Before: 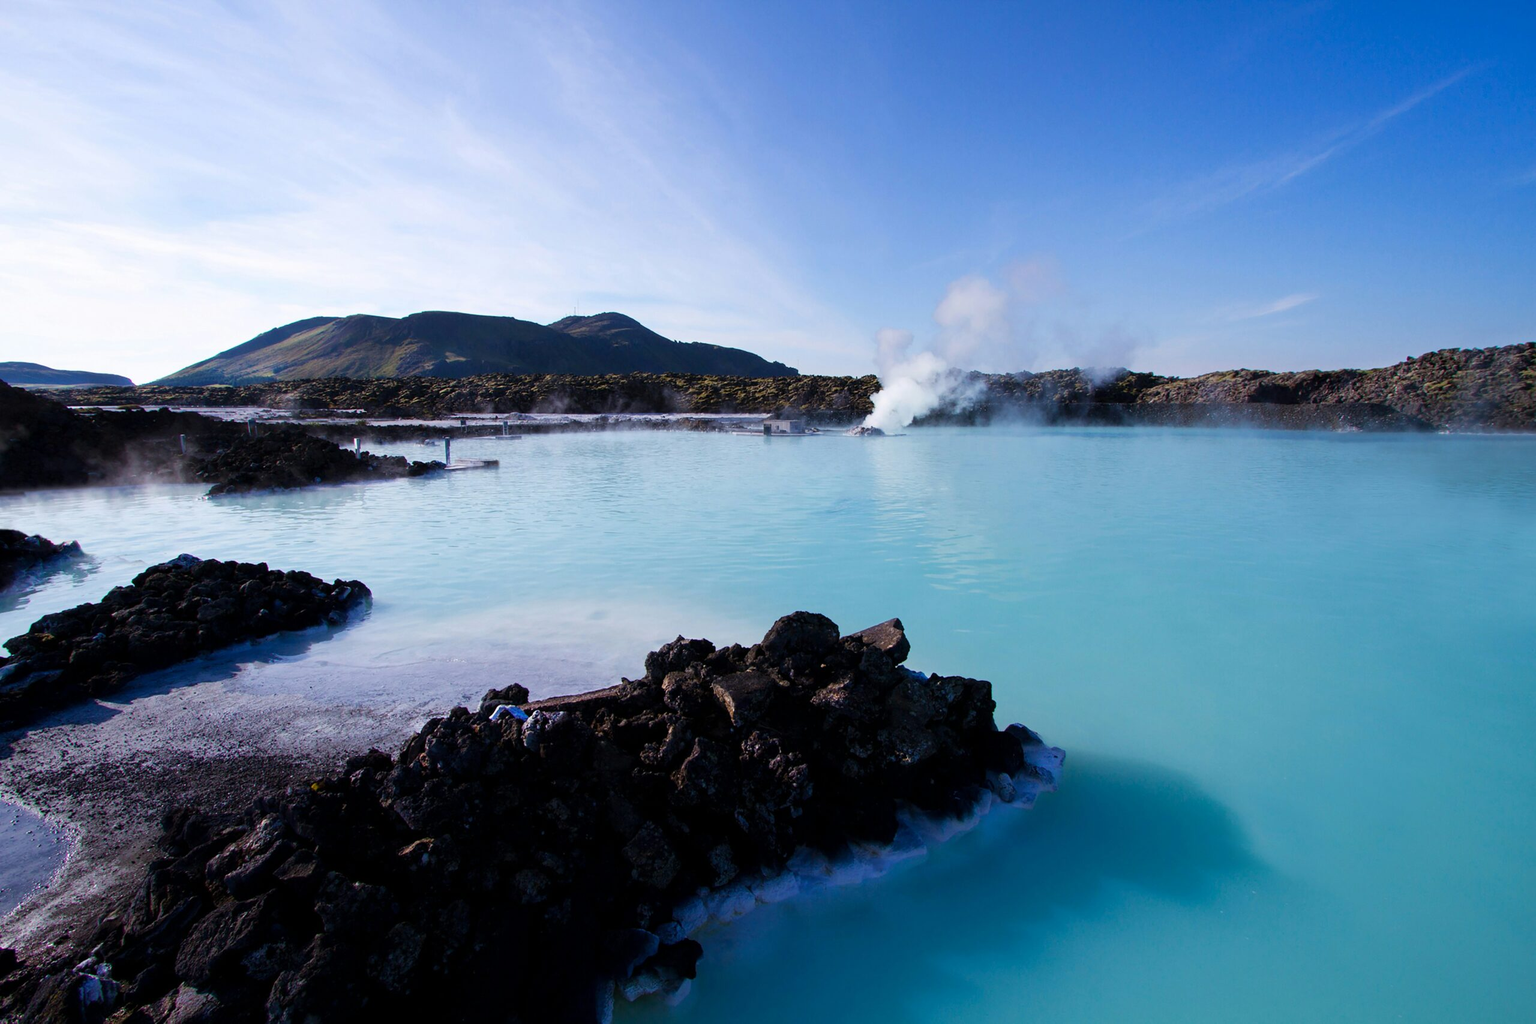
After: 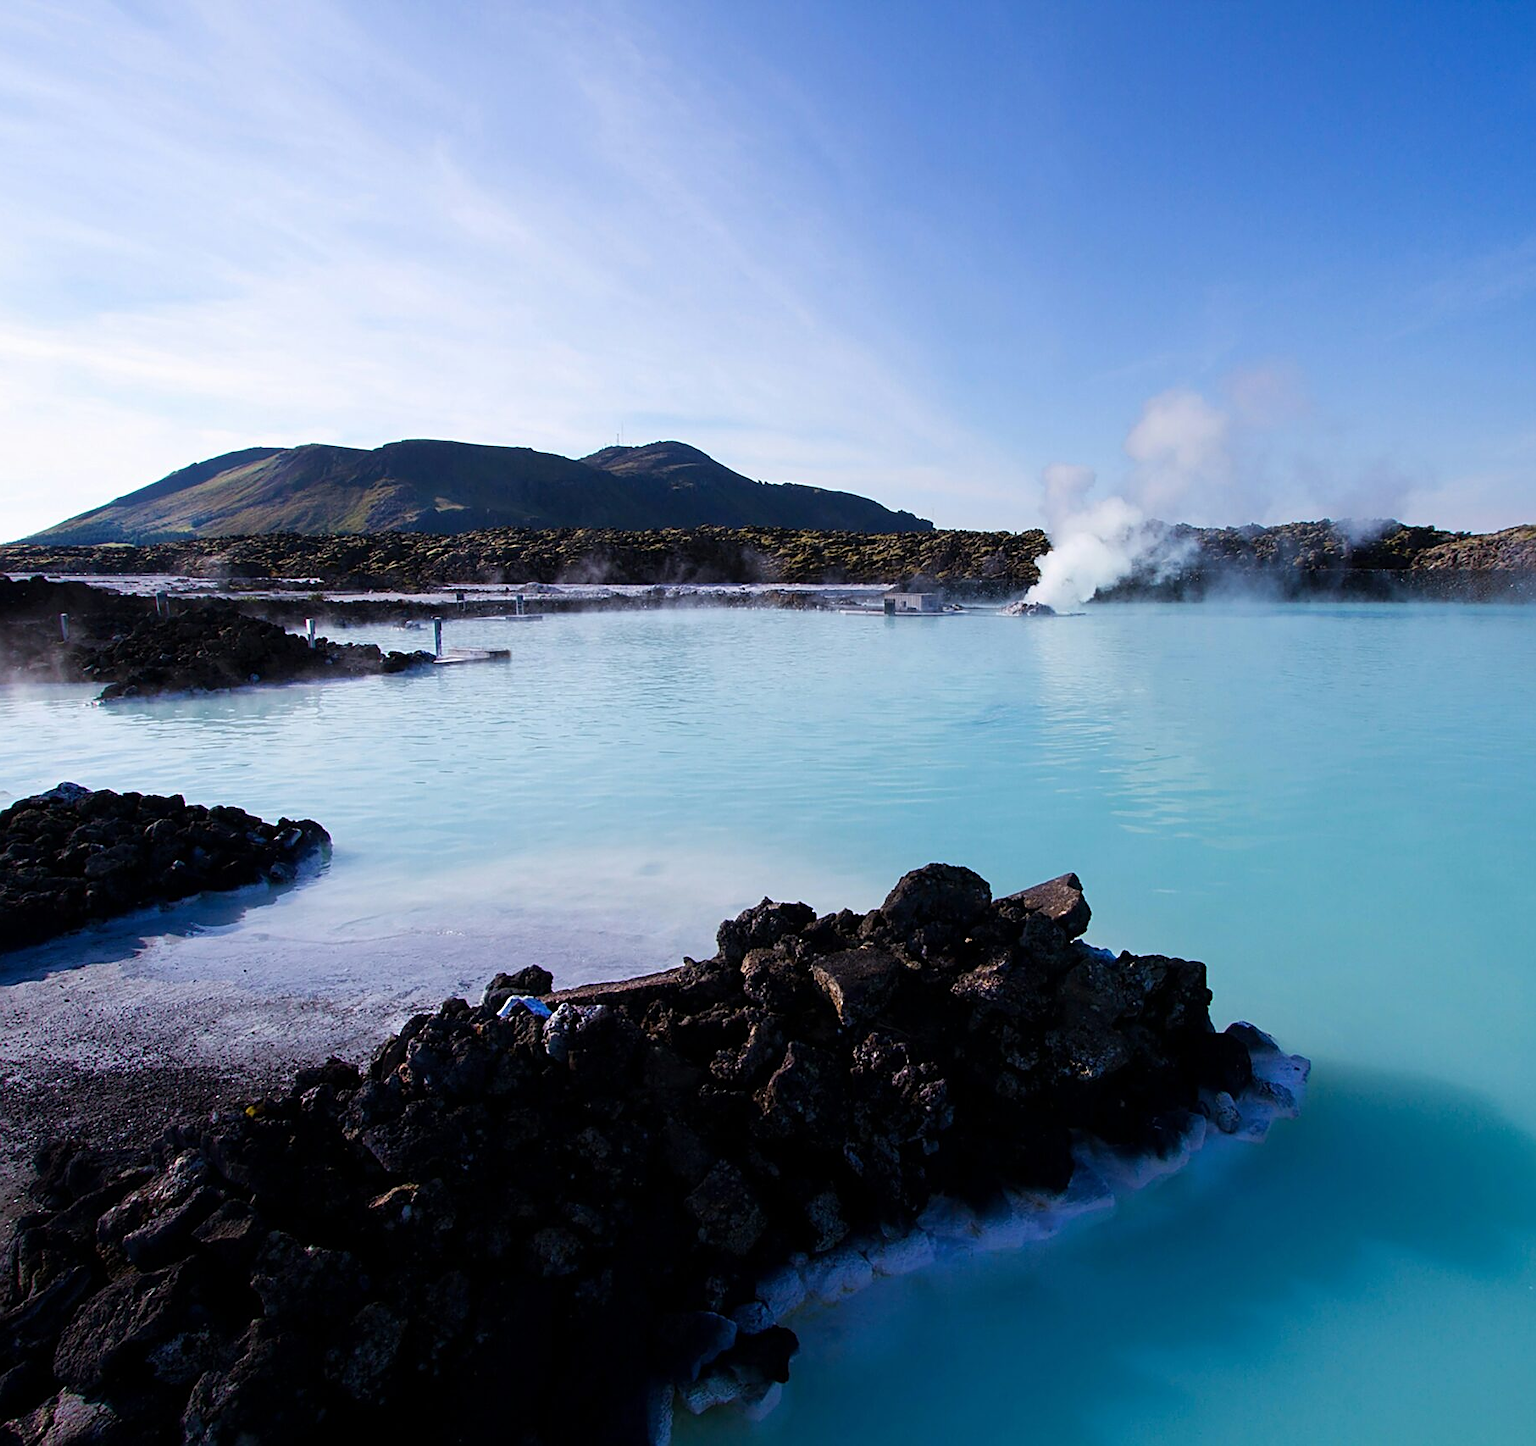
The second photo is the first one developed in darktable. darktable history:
sharpen: on, module defaults
crop and rotate: left 8.957%, right 20.209%
